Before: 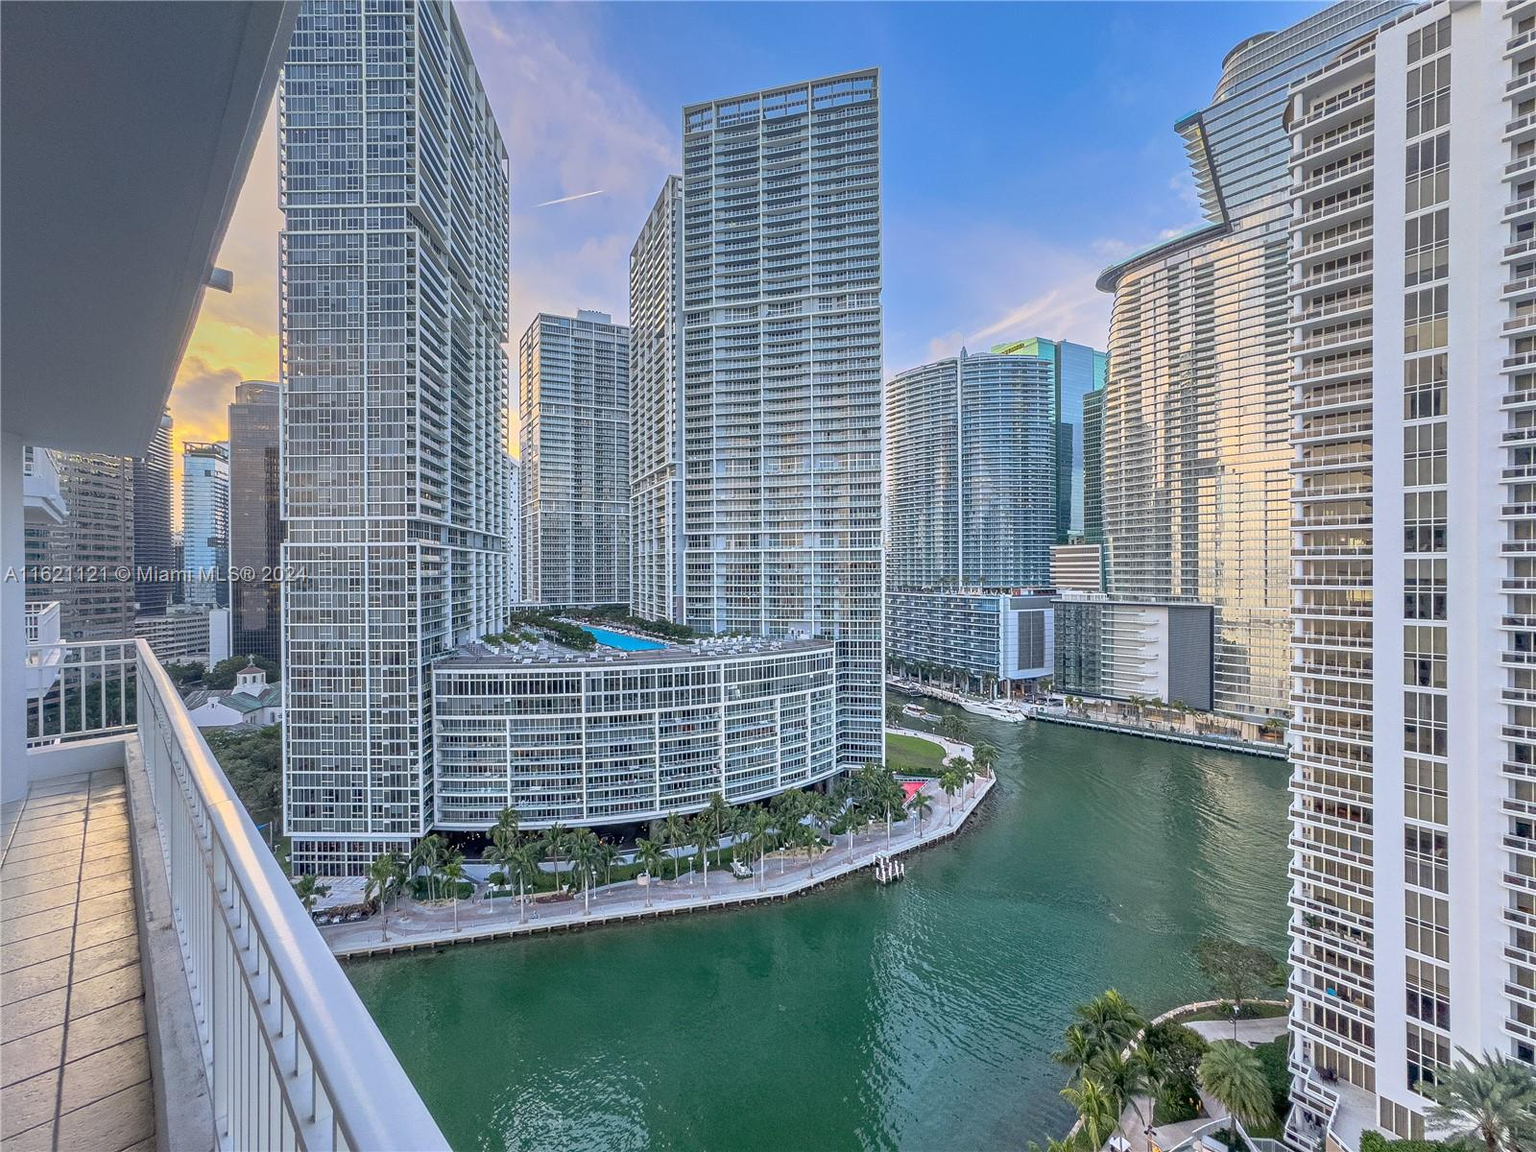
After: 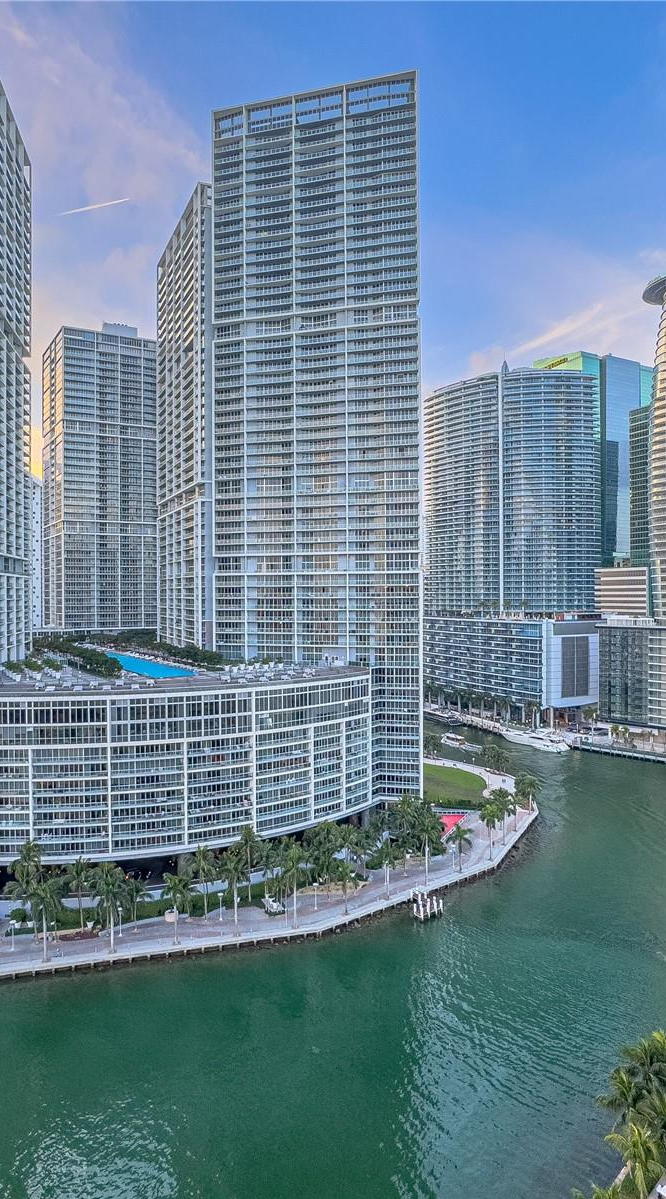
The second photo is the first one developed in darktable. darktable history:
rgb levels: preserve colors max RGB
crop: left 31.229%, right 27.105%
